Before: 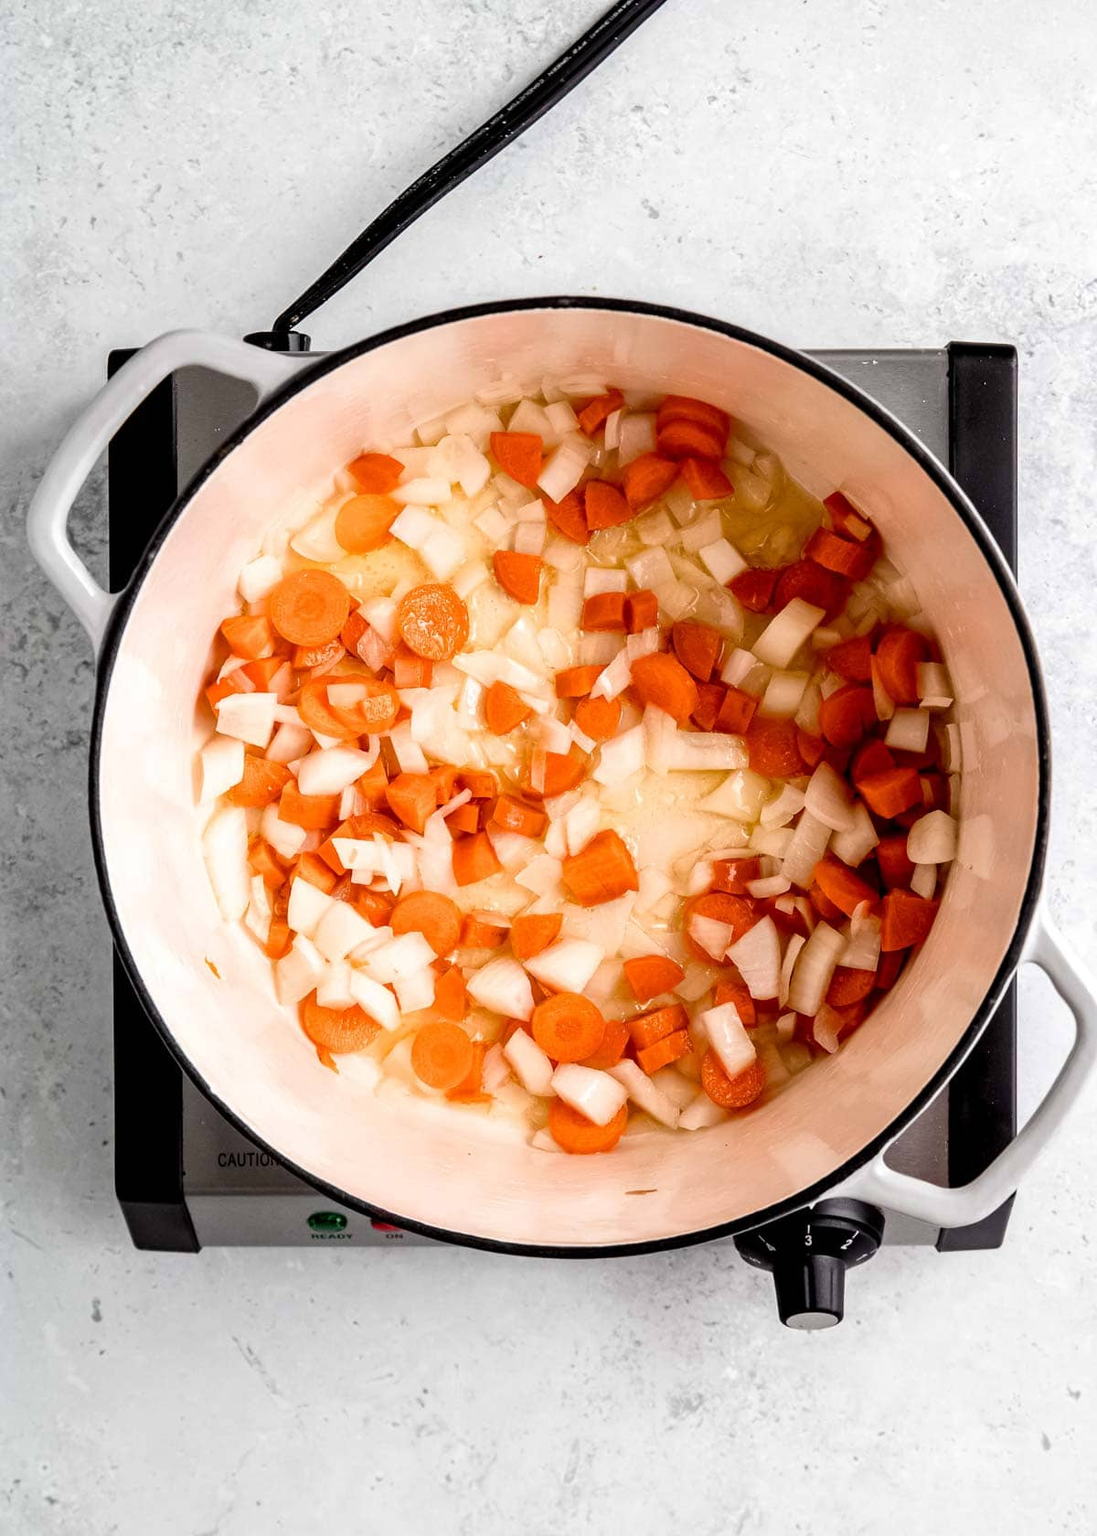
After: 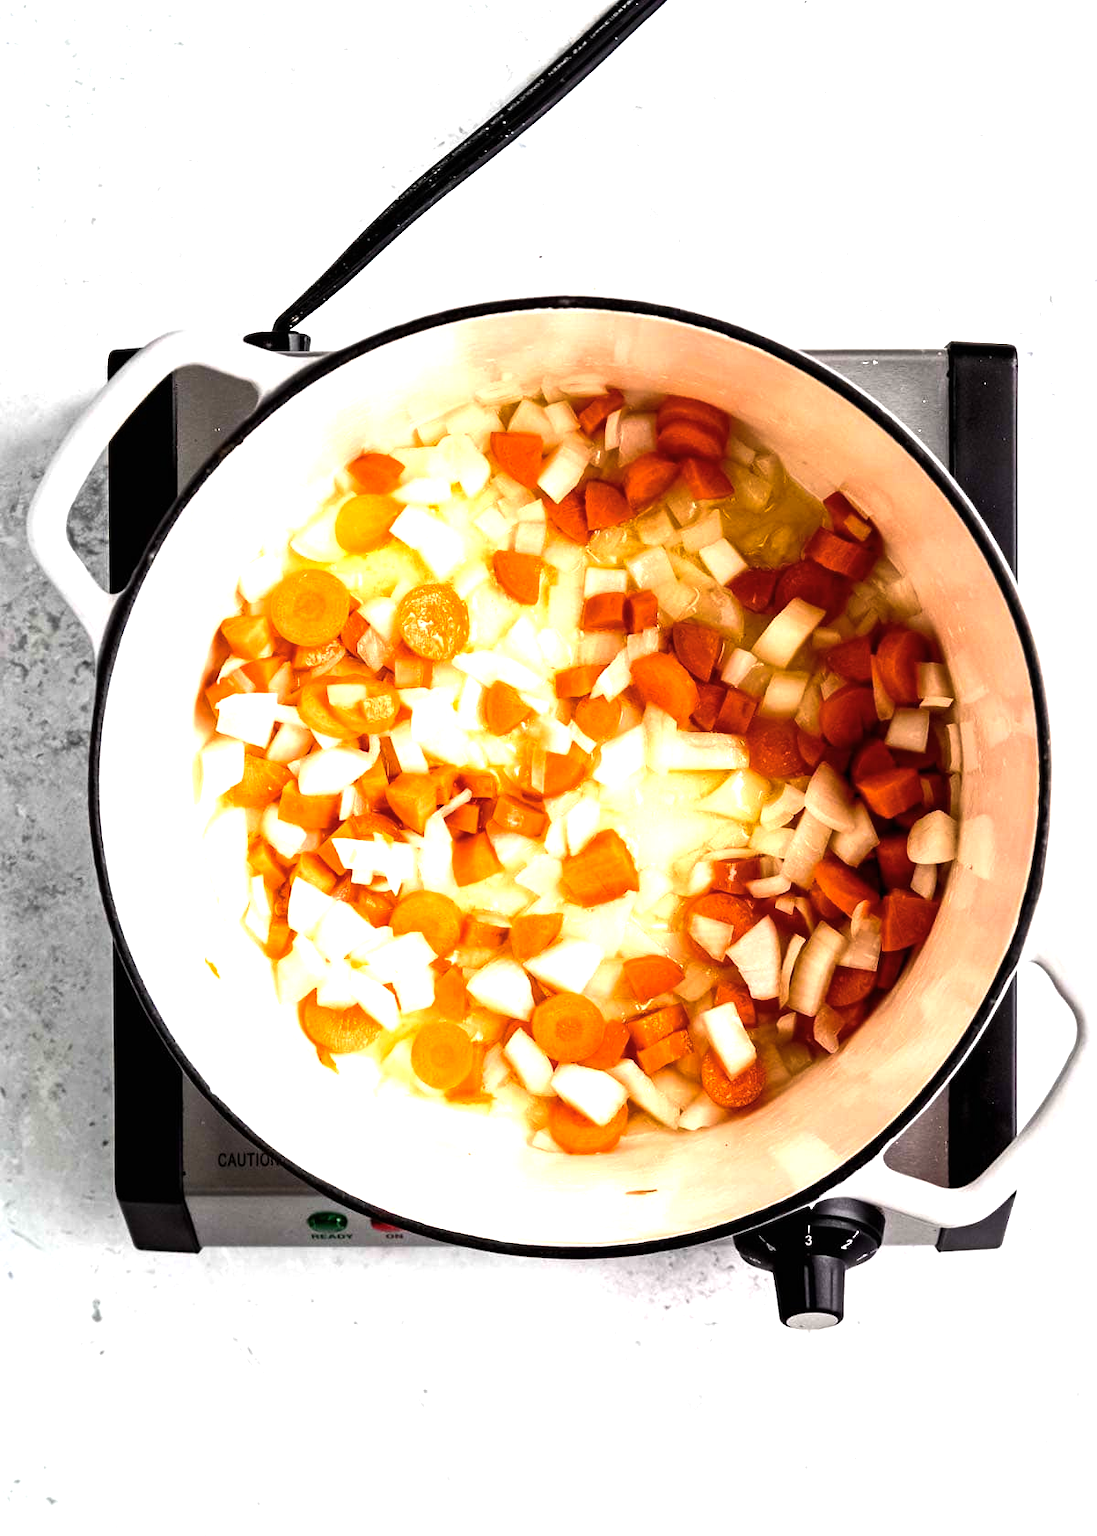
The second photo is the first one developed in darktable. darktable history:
color balance rgb: perceptual brilliance grading › highlights 14.29%, perceptual brilliance grading › mid-tones -5.92%, perceptual brilliance grading › shadows -26.83%, global vibrance 31.18%
exposure: black level correction 0, exposure 0.5 EV, compensate exposure bias true, compensate highlight preservation false
